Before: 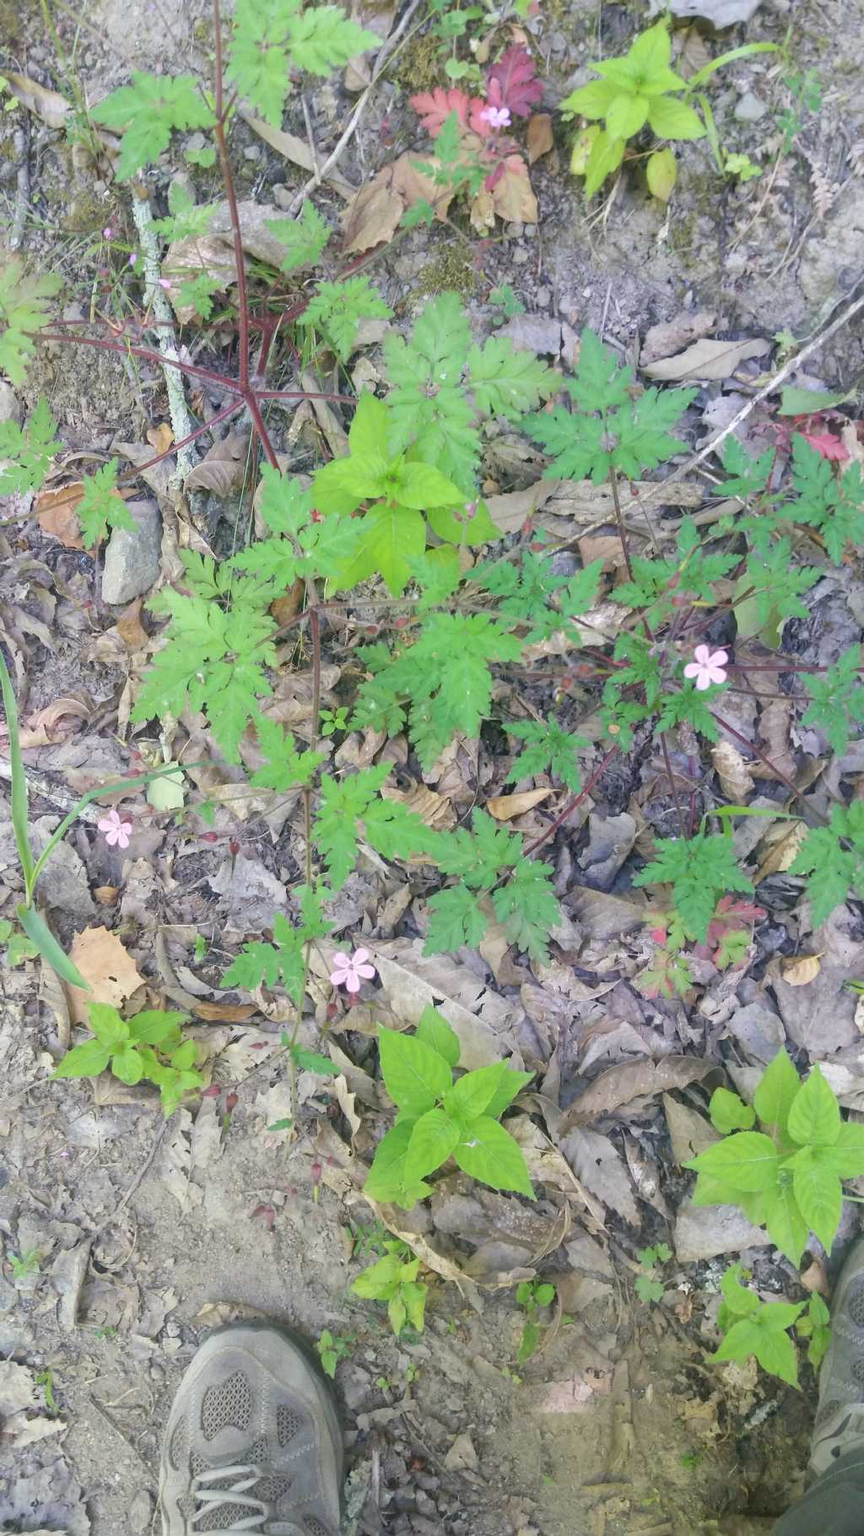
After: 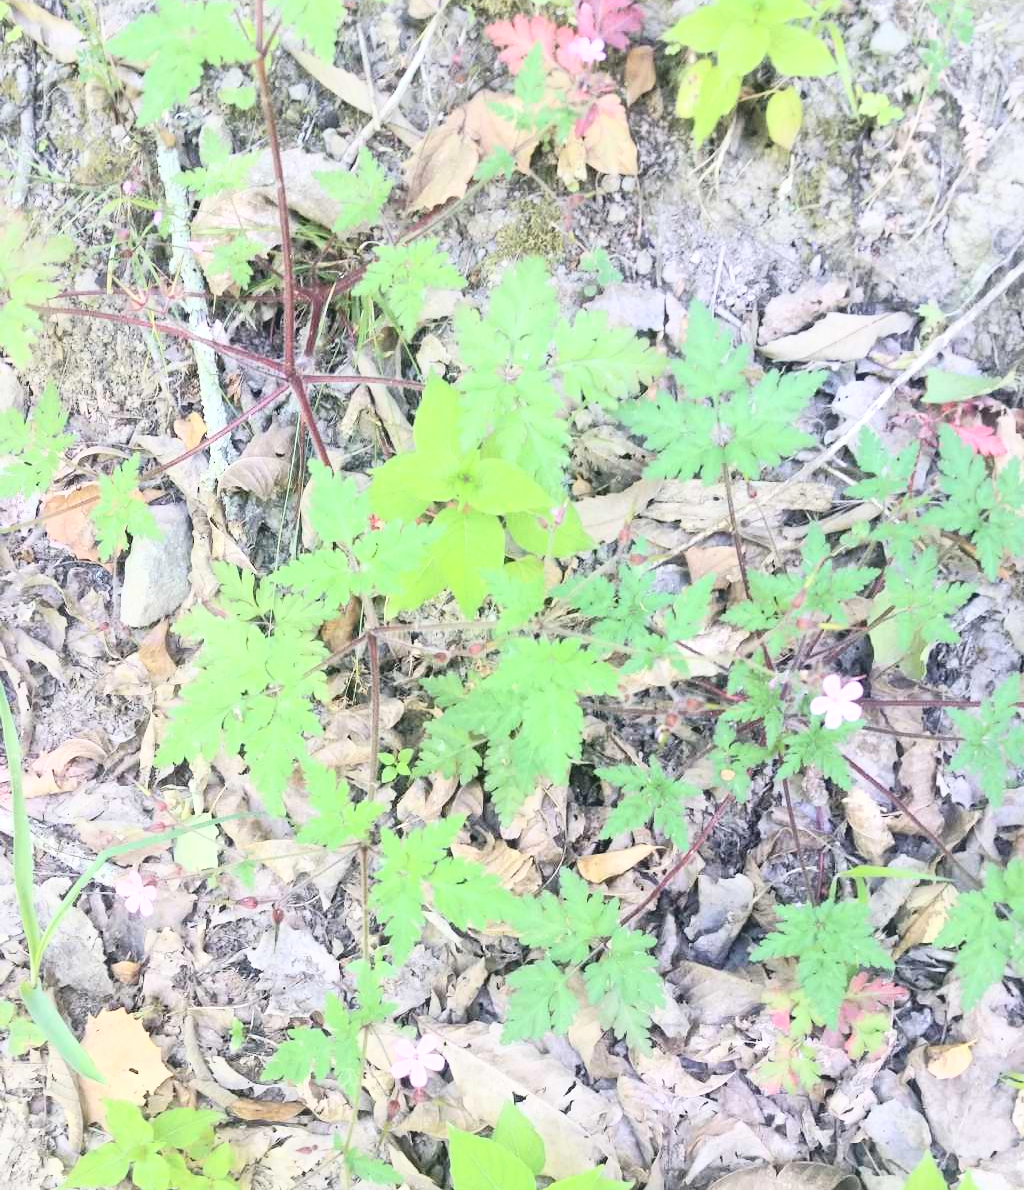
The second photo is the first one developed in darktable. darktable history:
local contrast: mode bilateral grid, contrast 21, coarseness 51, detail 119%, midtone range 0.2
tone curve: curves: ch0 [(0, 0) (0.003, 0.003) (0.011, 0.013) (0.025, 0.028) (0.044, 0.05) (0.069, 0.078) (0.1, 0.113) (0.136, 0.153) (0.177, 0.2) (0.224, 0.271) (0.277, 0.374) (0.335, 0.47) (0.399, 0.574) (0.468, 0.688) (0.543, 0.79) (0.623, 0.859) (0.709, 0.919) (0.801, 0.957) (0.898, 0.978) (1, 1)], color space Lab, independent channels, preserve colors none
crop and rotate: top 4.906%, bottom 29.678%
